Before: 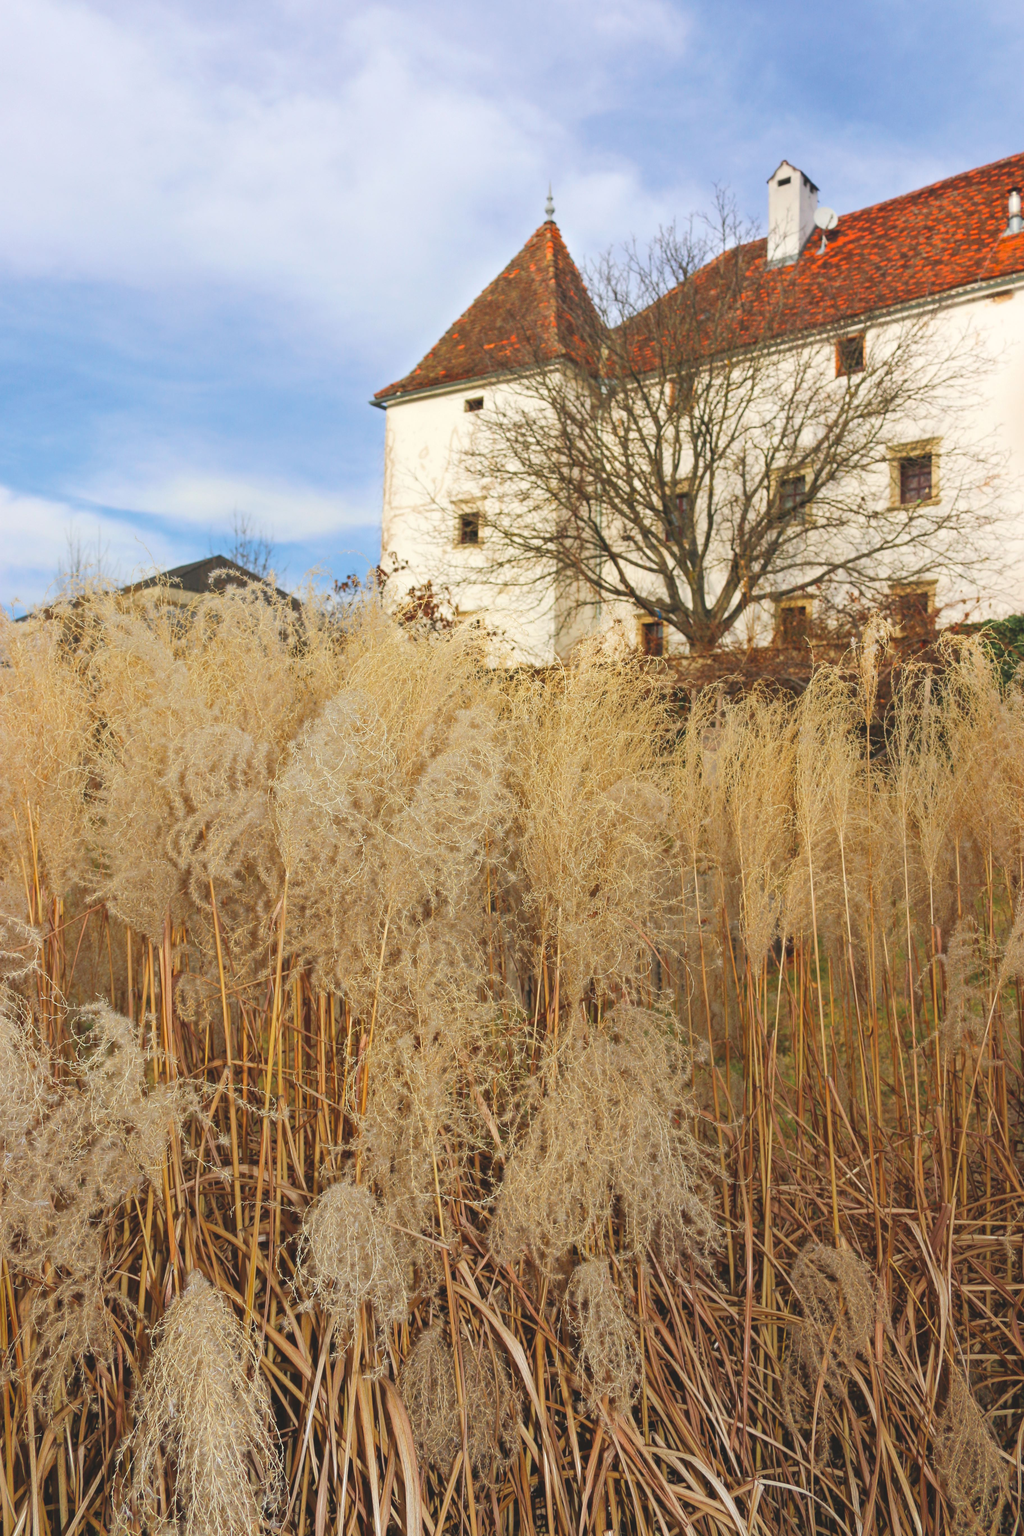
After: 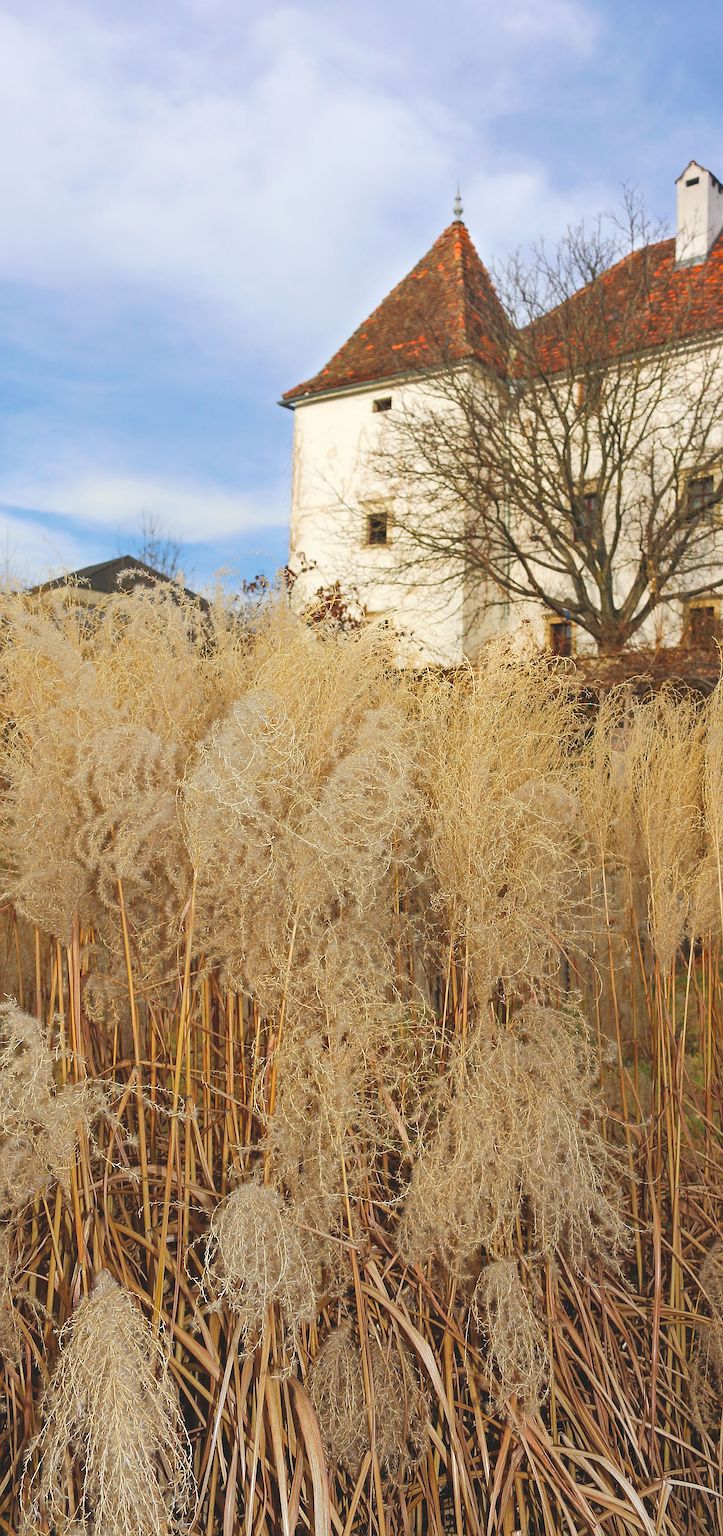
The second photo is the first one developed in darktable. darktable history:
tone equalizer: -8 EV -0.58 EV, edges refinement/feathering 500, mask exposure compensation -1.57 EV, preserve details no
crop and rotate: left 9.002%, right 20.351%
sharpen: radius 1.699, amount 1.296
